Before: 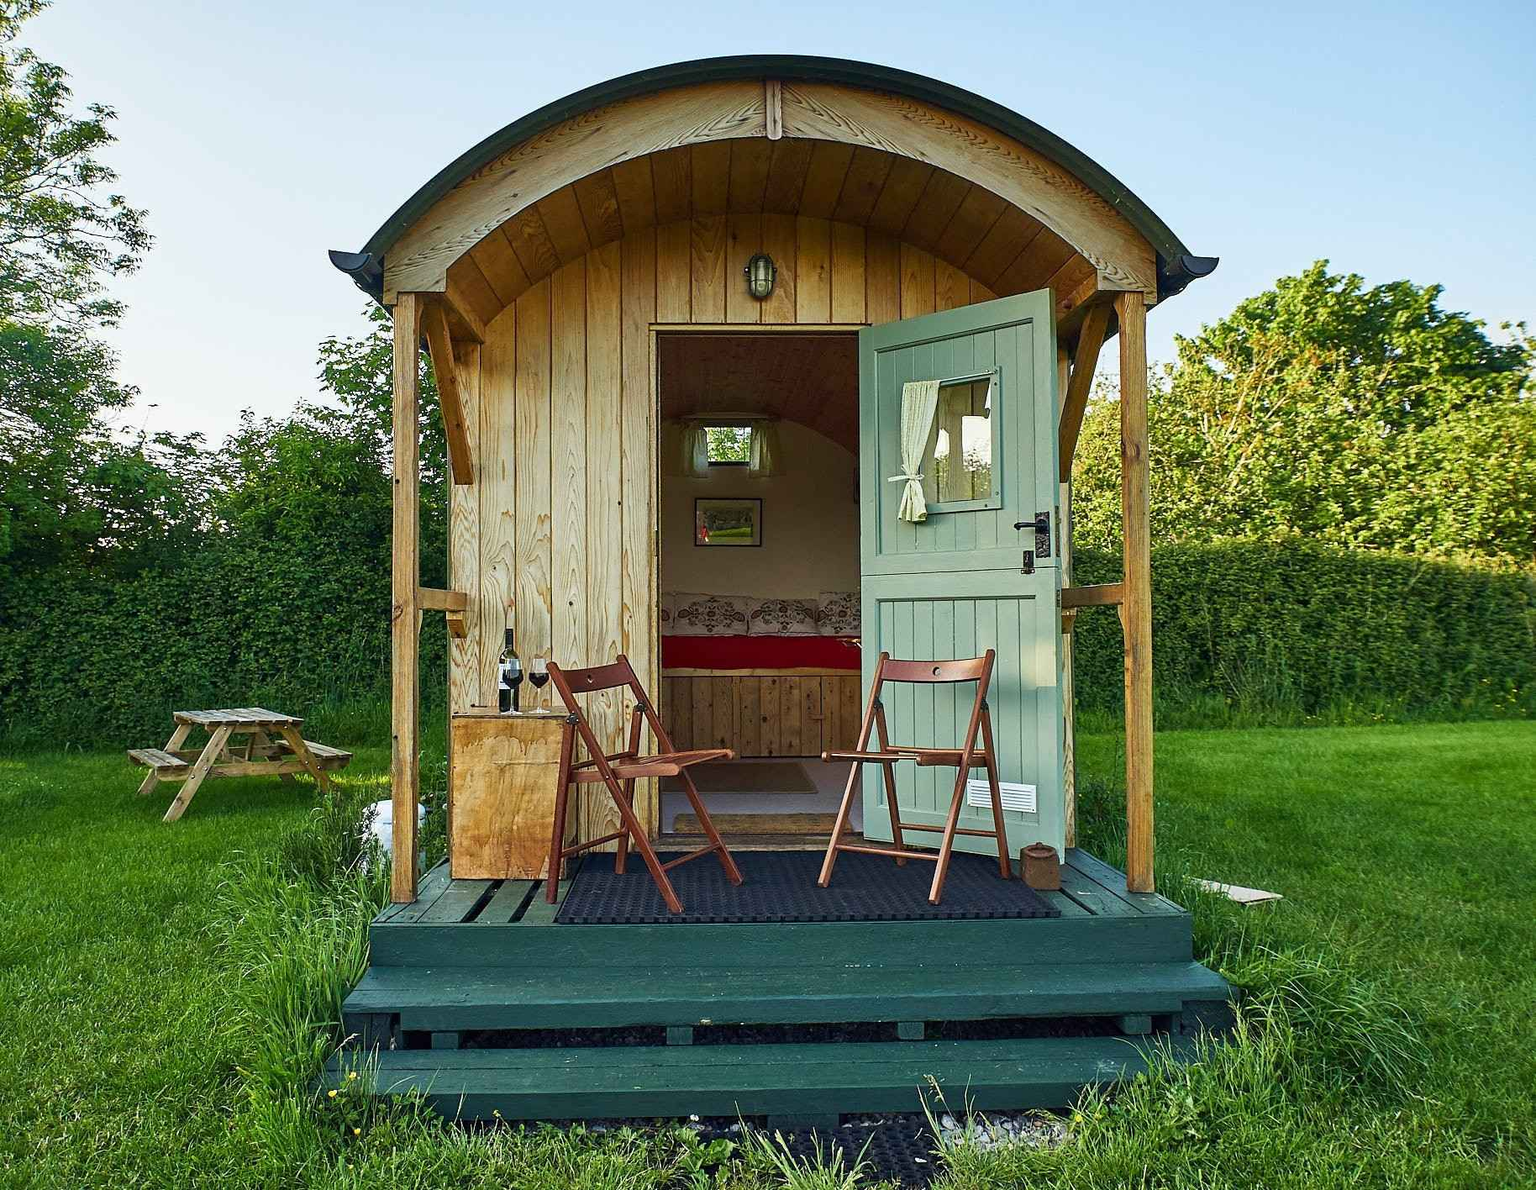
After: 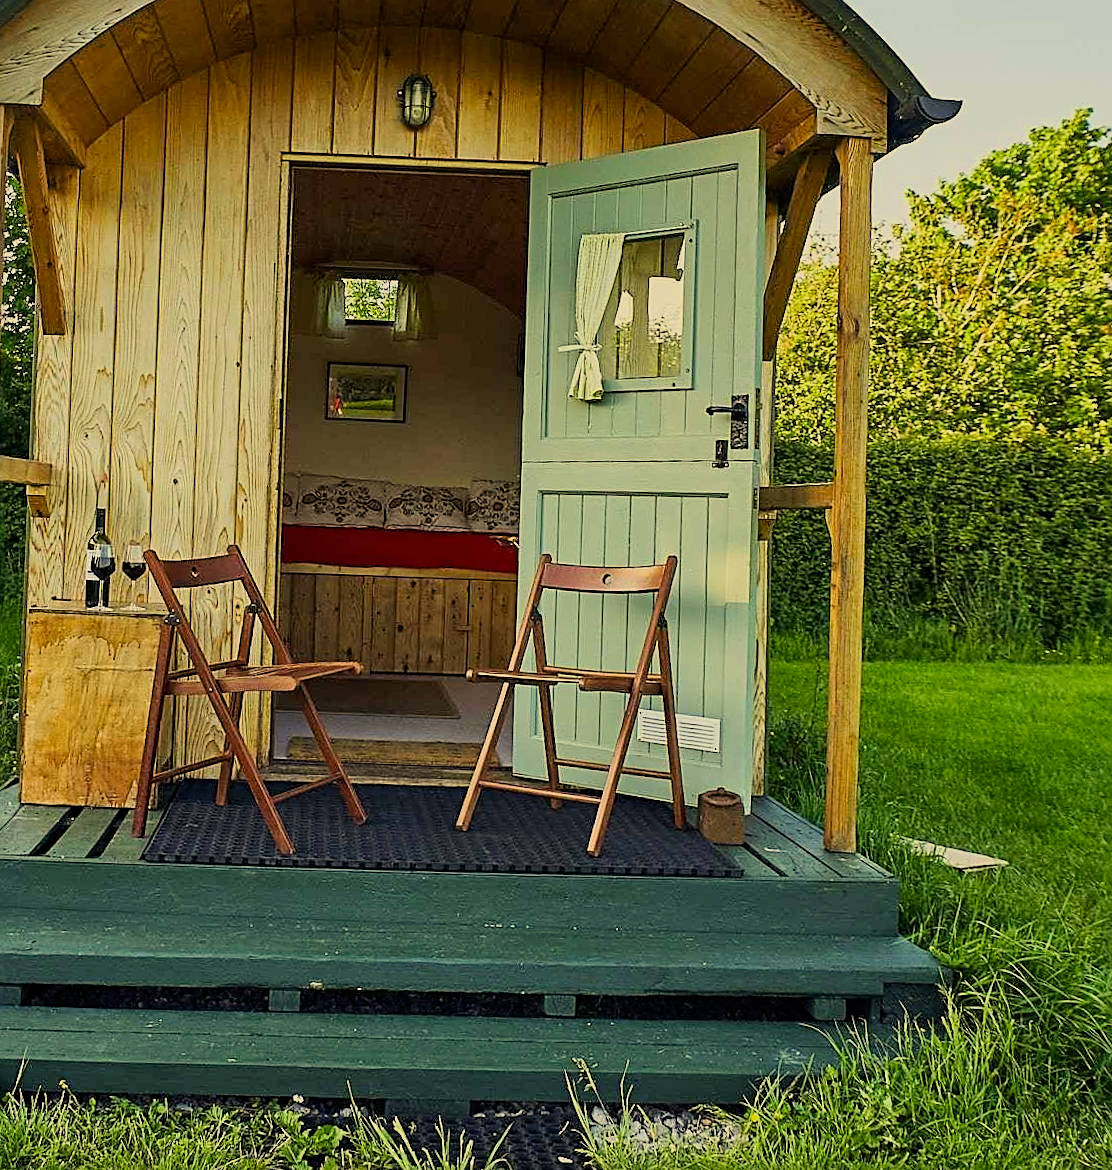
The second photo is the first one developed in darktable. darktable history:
crop and rotate: left 28.256%, top 17.734%, right 12.656%, bottom 3.573%
rotate and perspective: rotation 2.27°, automatic cropping off
sharpen: on, module defaults
filmic rgb: black relative exposure -8.42 EV, white relative exposure 4.68 EV, hardness 3.82, color science v6 (2022)
exposure: exposure 0.2 EV, compensate highlight preservation false
color correction: highlights a* 2.72, highlights b* 22.8
